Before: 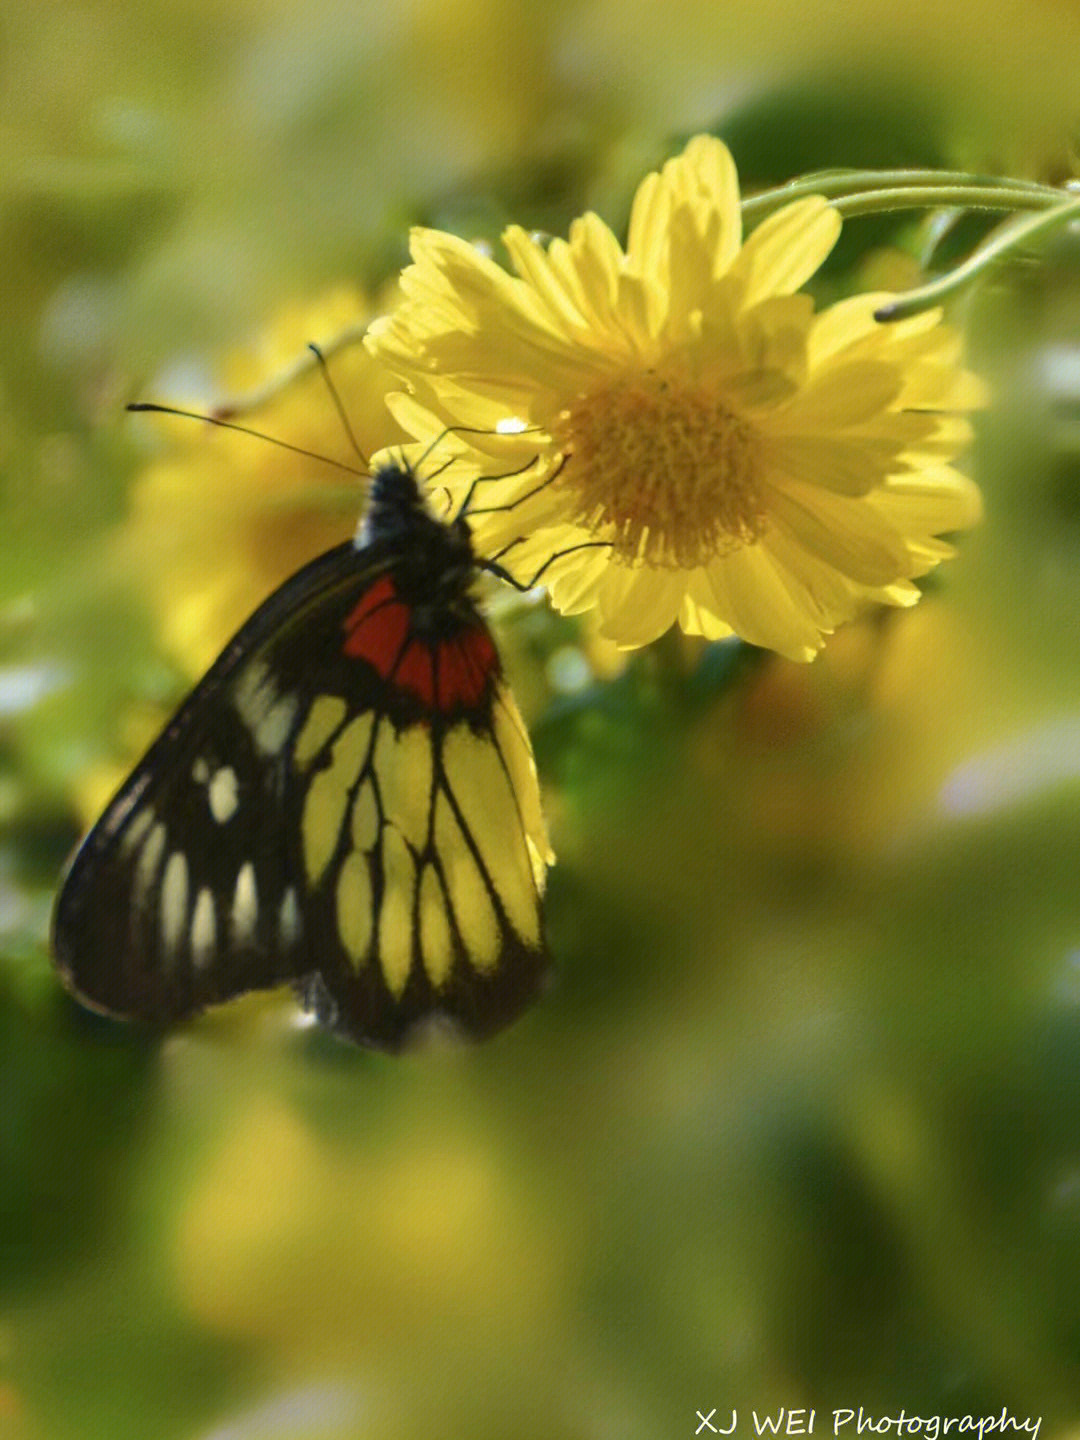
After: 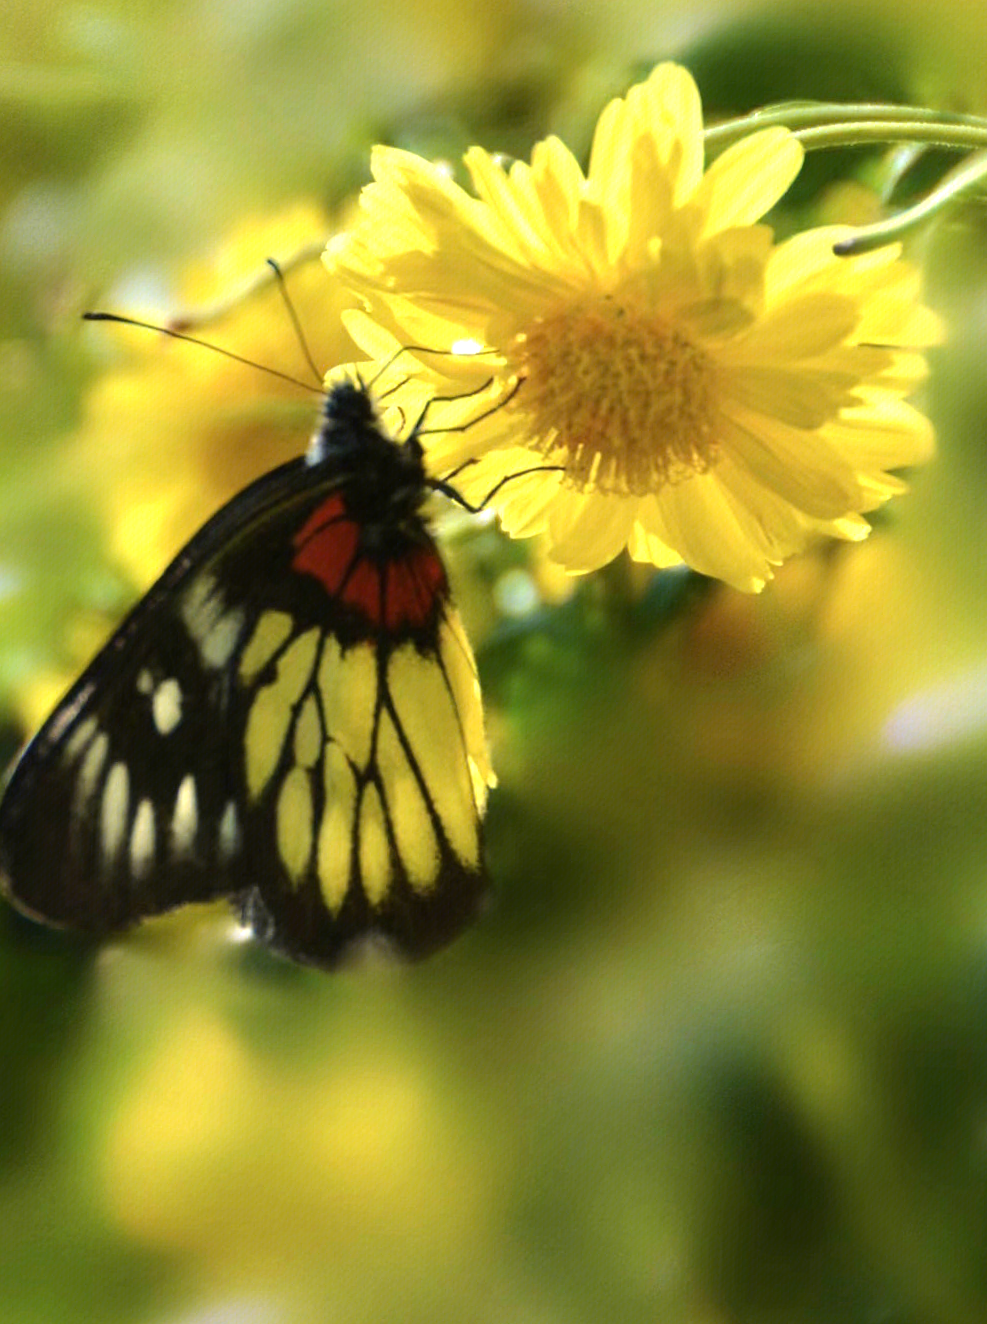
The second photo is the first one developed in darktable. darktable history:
tone equalizer: -8 EV -0.763 EV, -7 EV -0.727 EV, -6 EV -0.59 EV, -5 EV -0.39 EV, -3 EV 0.367 EV, -2 EV 0.6 EV, -1 EV 0.679 EV, +0 EV 0.726 EV, mask exposure compensation -0.502 EV
crop and rotate: angle -1.87°, left 3.12%, top 3.568%, right 1.555%, bottom 0.468%
